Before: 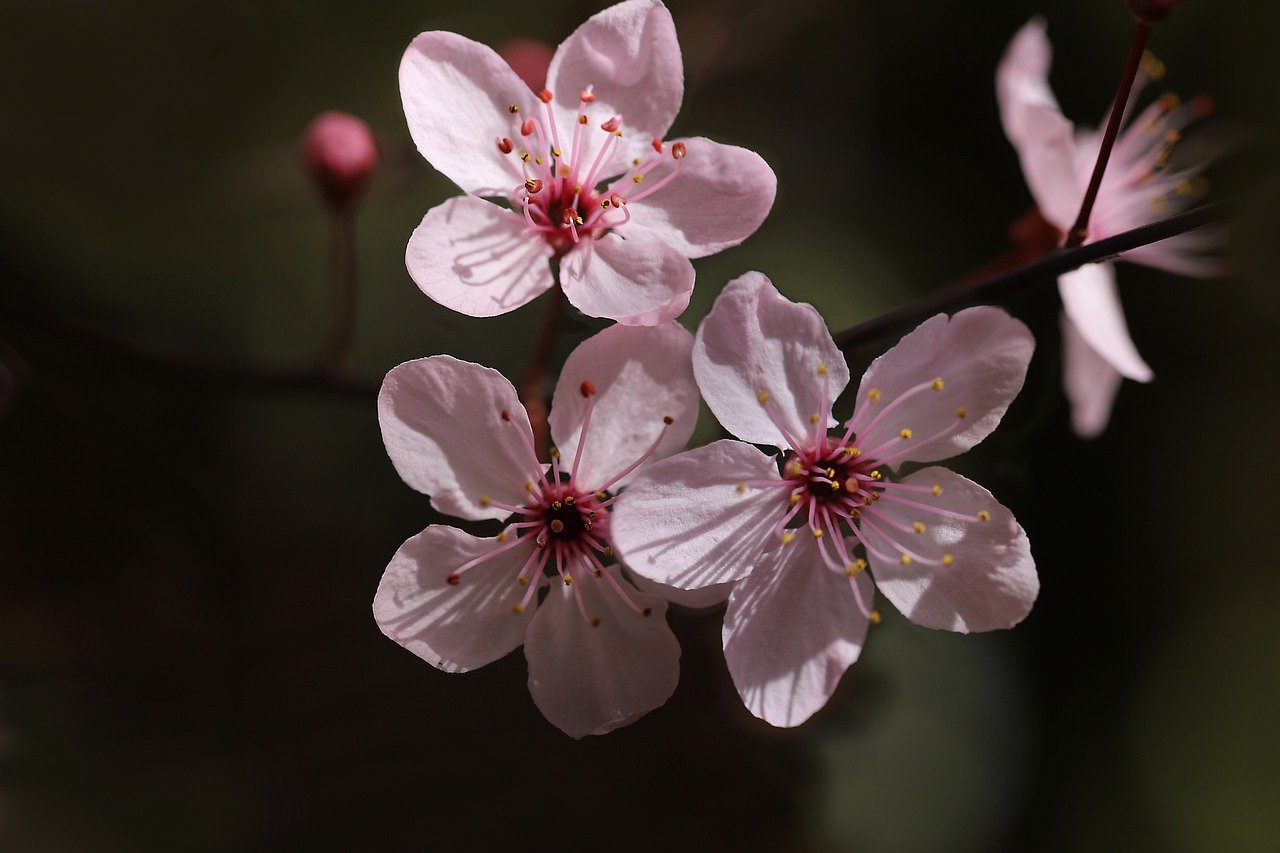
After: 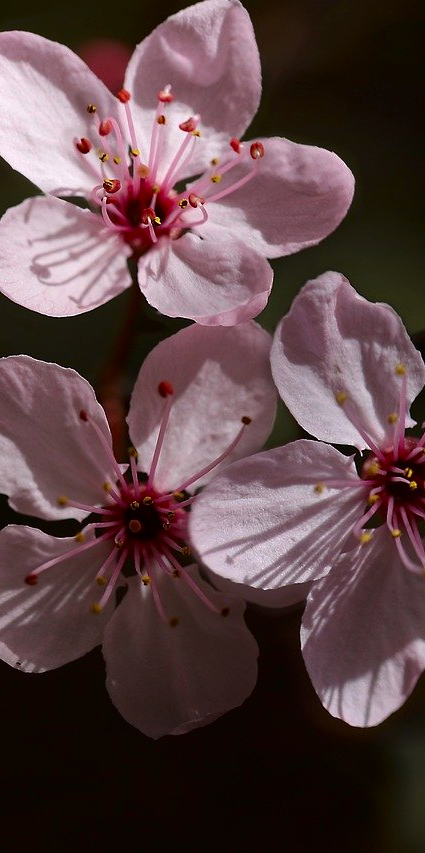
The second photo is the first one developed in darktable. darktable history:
crop: left 32.983%, right 33.805%
contrast brightness saturation: contrast 0.068, brightness -0.132, saturation 0.061
